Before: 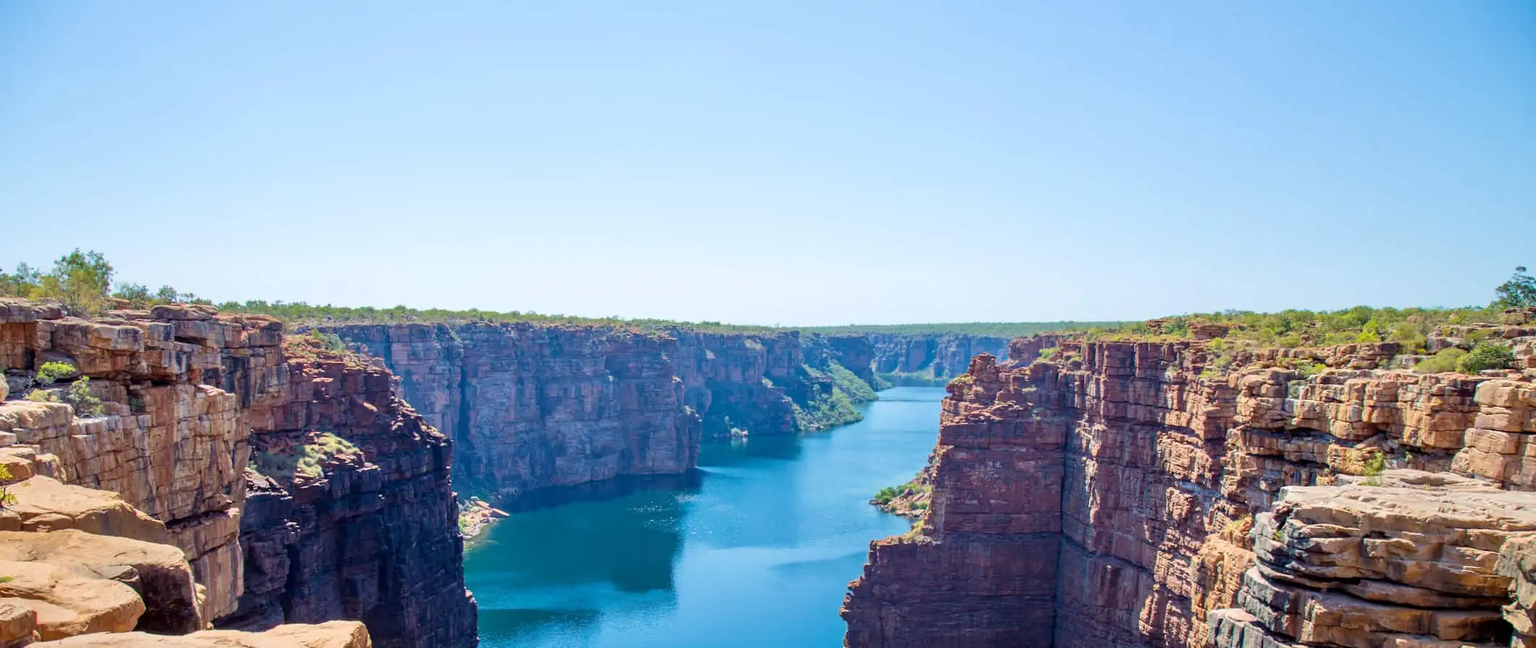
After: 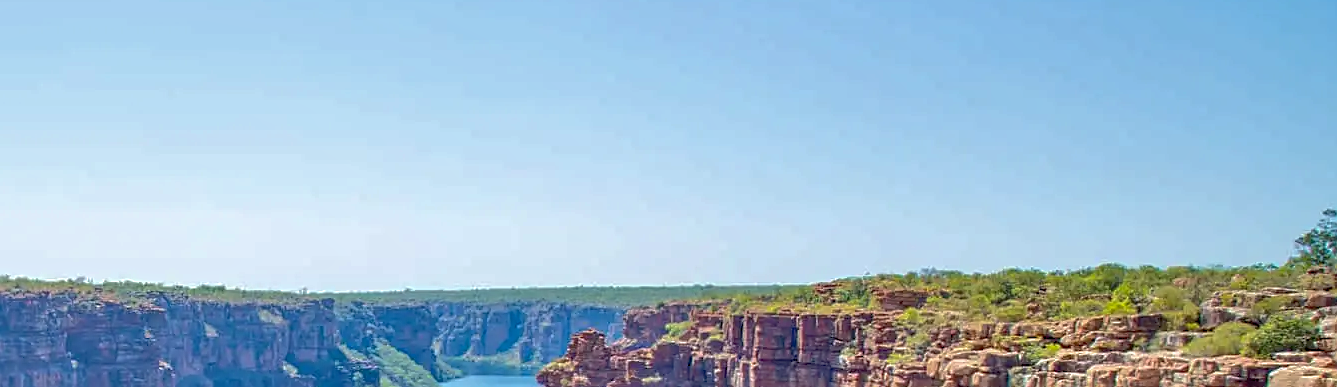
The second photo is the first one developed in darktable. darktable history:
crop: left 36.288%, top 17.785%, right 0.63%, bottom 38.839%
sharpen: on, module defaults
shadows and highlights: on, module defaults
local contrast: on, module defaults
